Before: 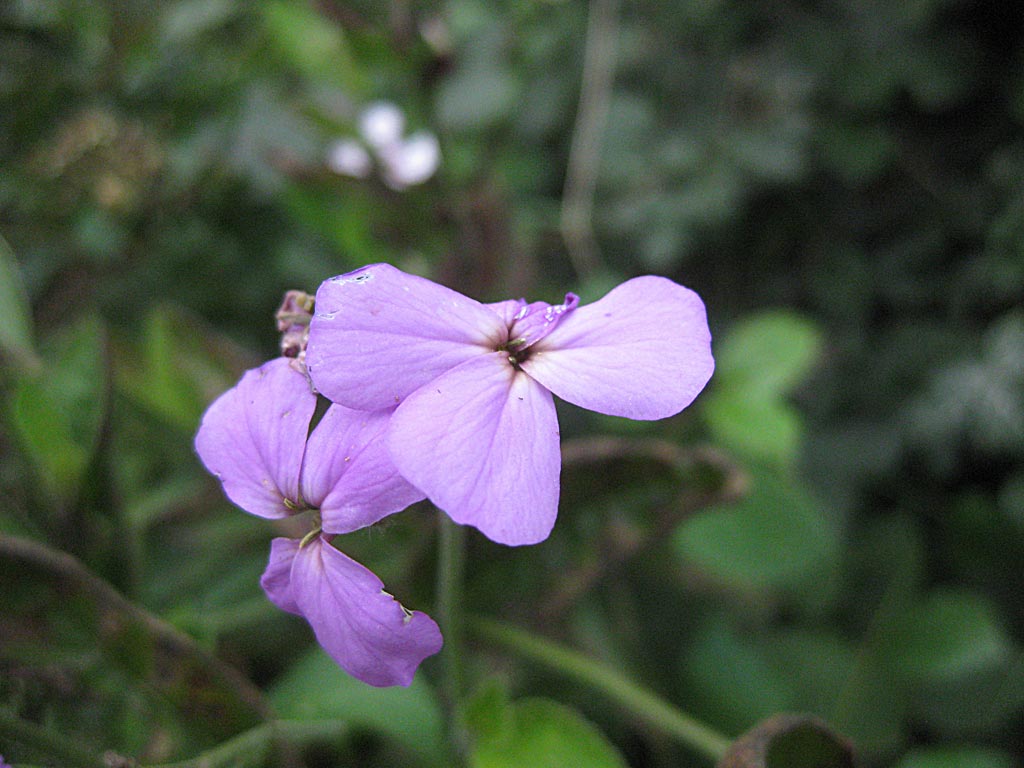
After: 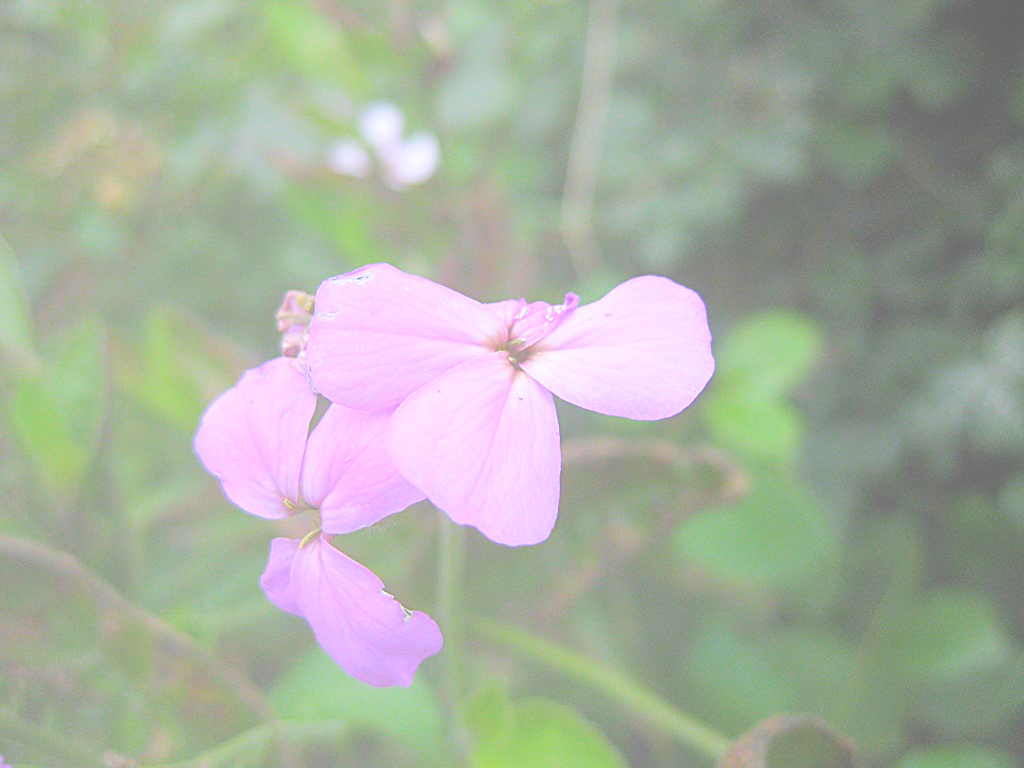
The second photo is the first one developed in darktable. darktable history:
bloom: size 70%, threshold 25%, strength 70%
sharpen: radius 1.458, amount 0.398, threshold 1.271
